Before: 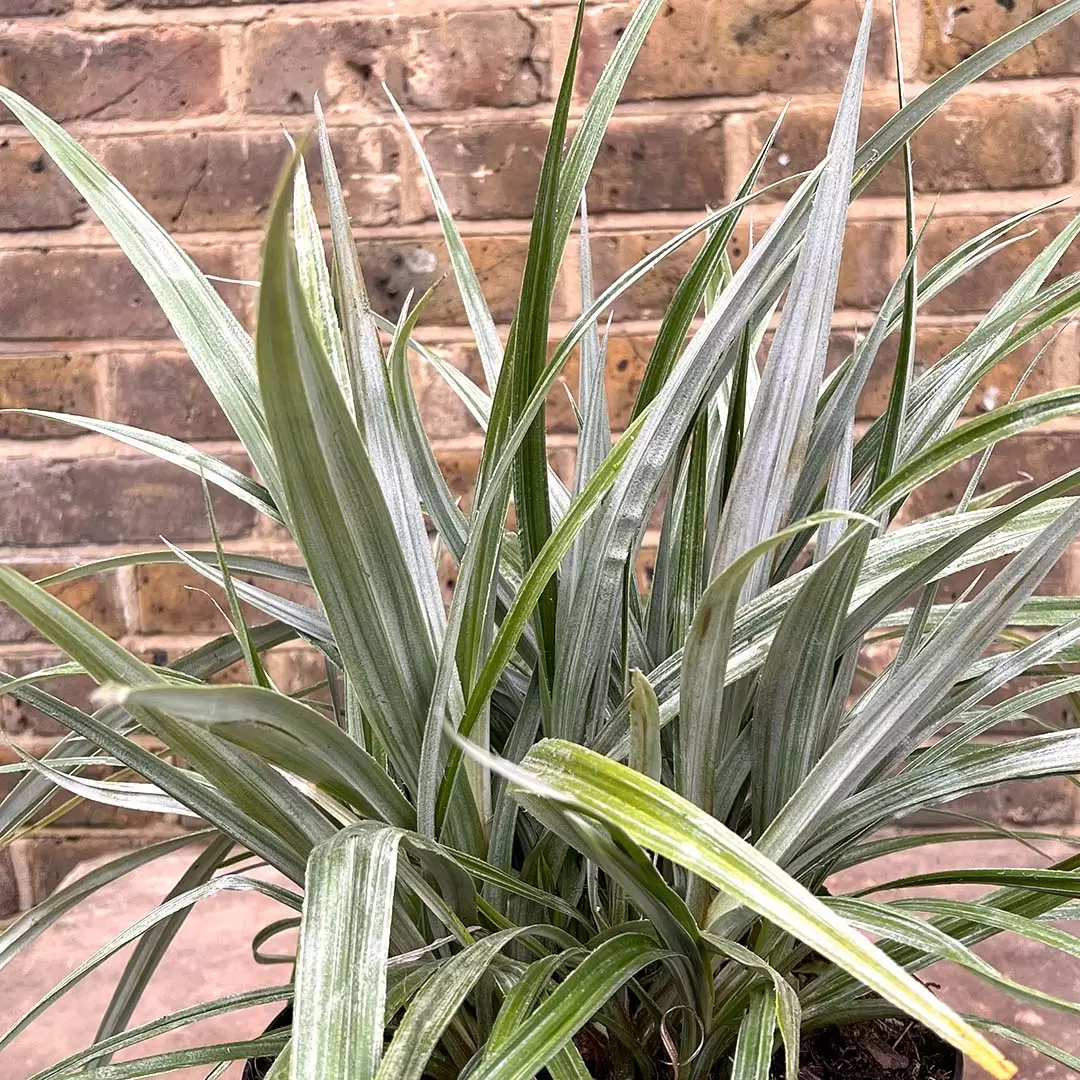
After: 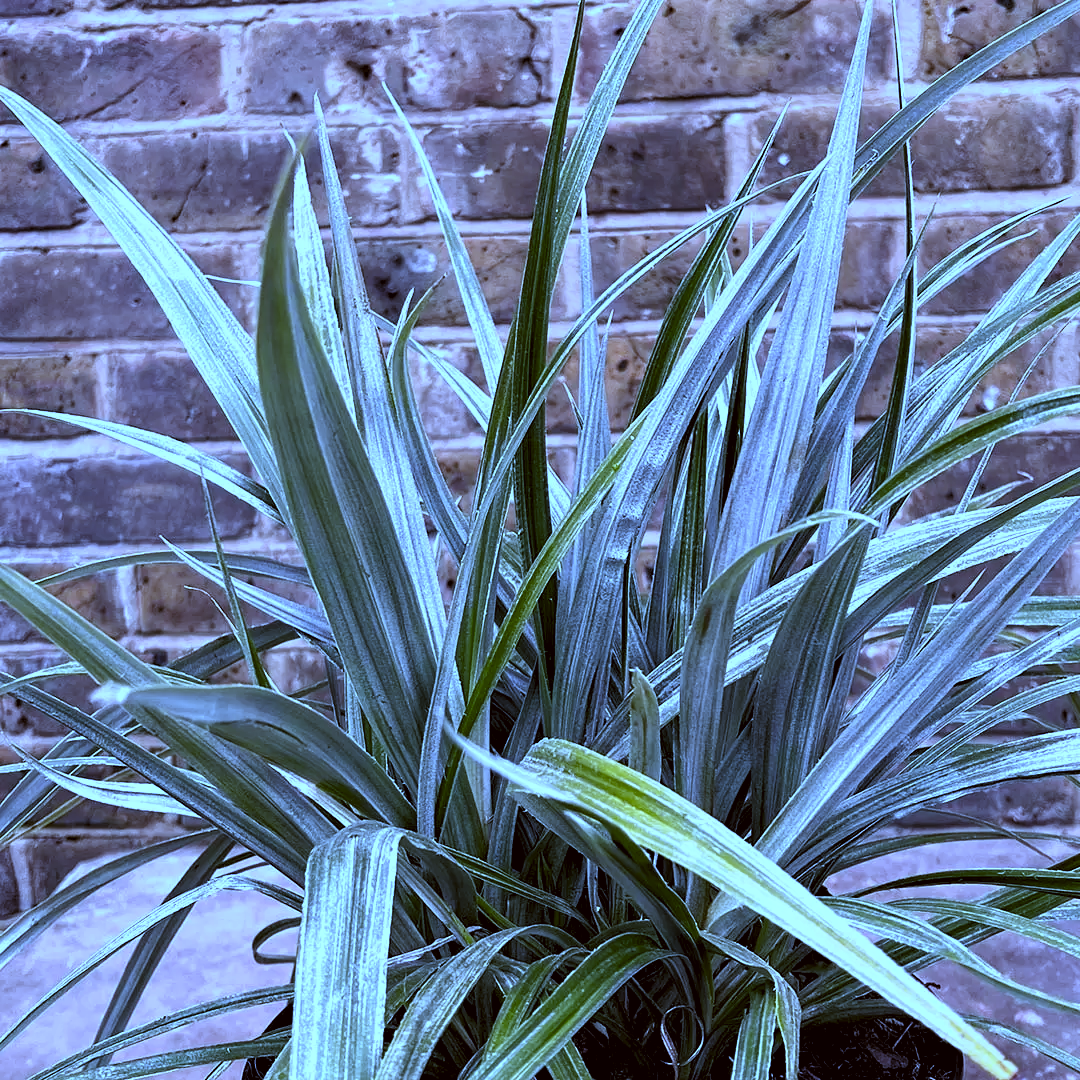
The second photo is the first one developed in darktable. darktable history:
color balance rgb: perceptual saturation grading › global saturation 20%, perceptual saturation grading › highlights -25%, perceptual saturation grading › shadows 25%
tone equalizer: on, module defaults
white balance: red 0.766, blue 1.537
color correction: highlights a* -3.28, highlights b* -6.24, shadows a* 3.1, shadows b* 5.19
levels: levels [0.116, 0.574, 1]
